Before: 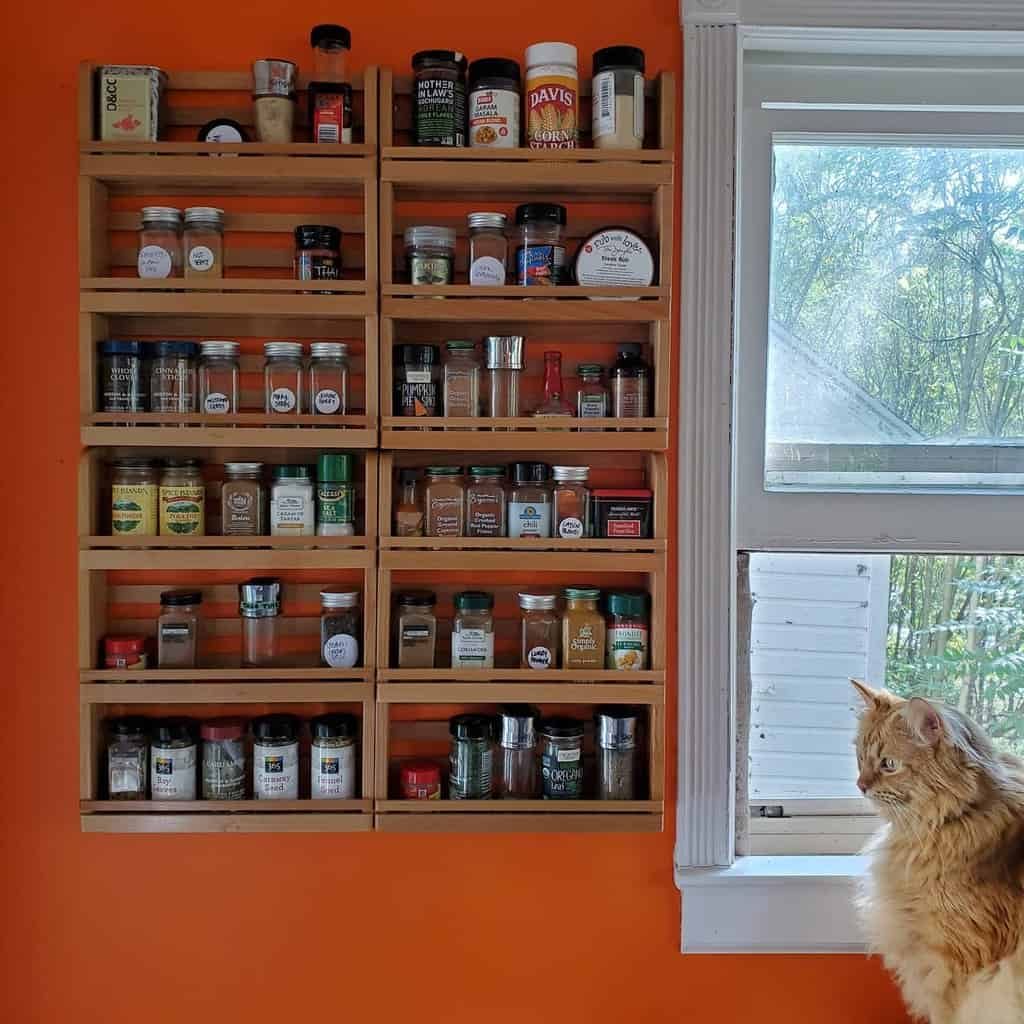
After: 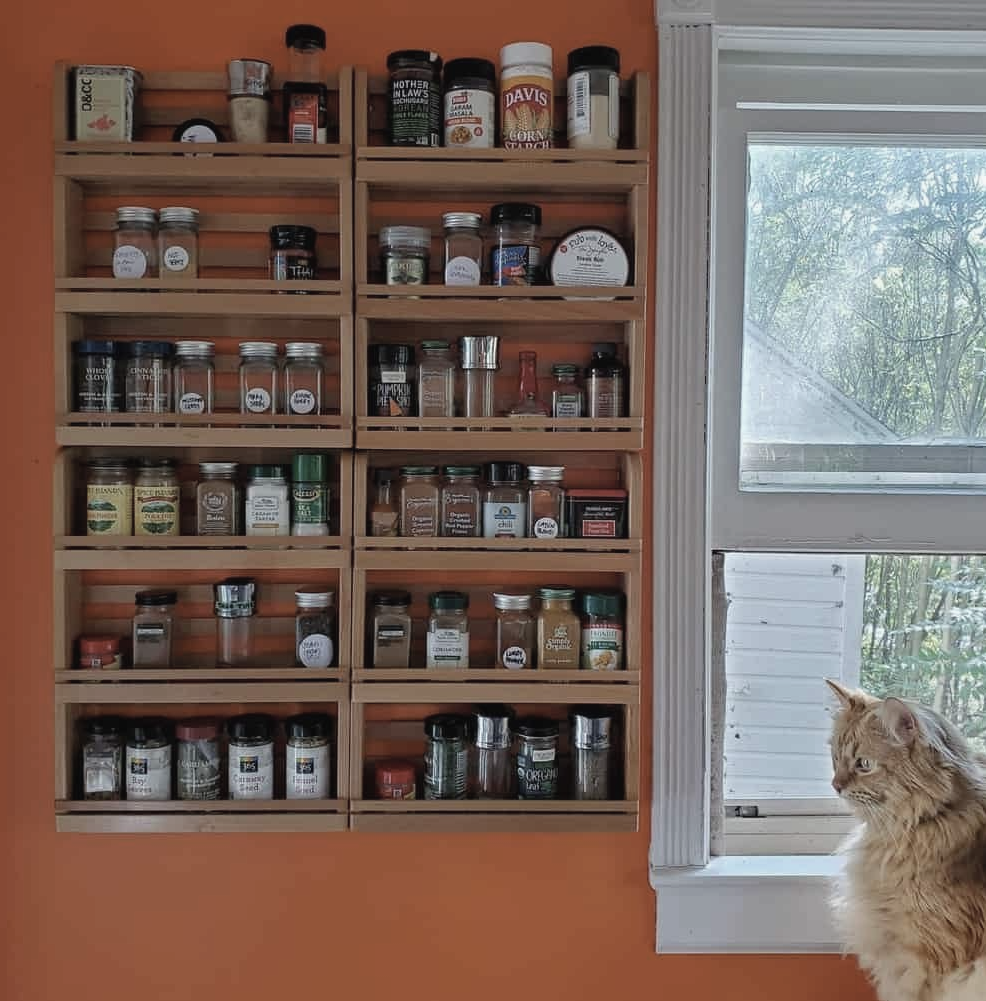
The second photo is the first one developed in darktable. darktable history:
crop and rotate: left 2.536%, right 1.107%, bottom 2.246%
contrast brightness saturation: contrast -0.05, saturation -0.41
